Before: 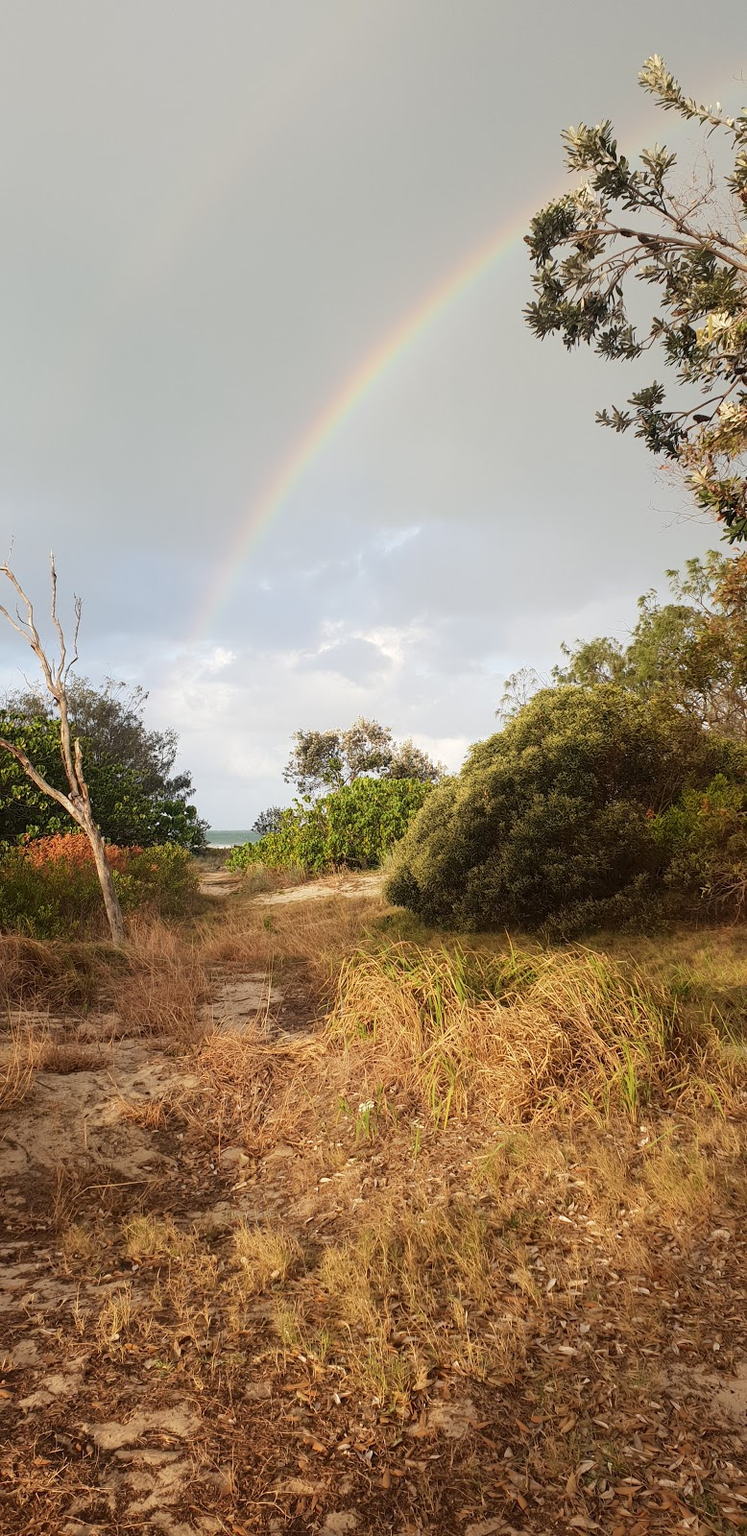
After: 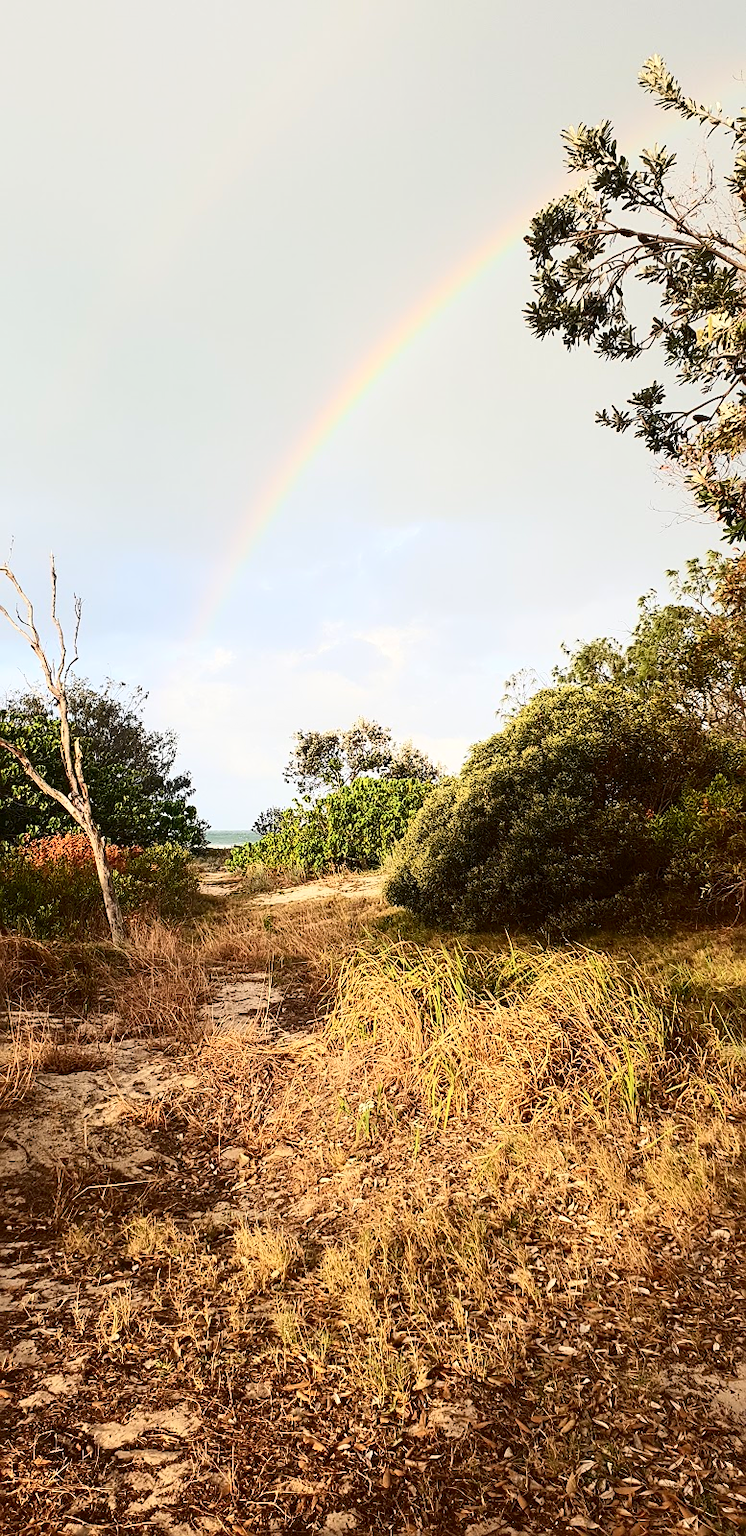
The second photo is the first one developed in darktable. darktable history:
contrast brightness saturation: contrast 0.4, brightness 0.1, saturation 0.21
sharpen: on, module defaults
tone equalizer: on, module defaults
